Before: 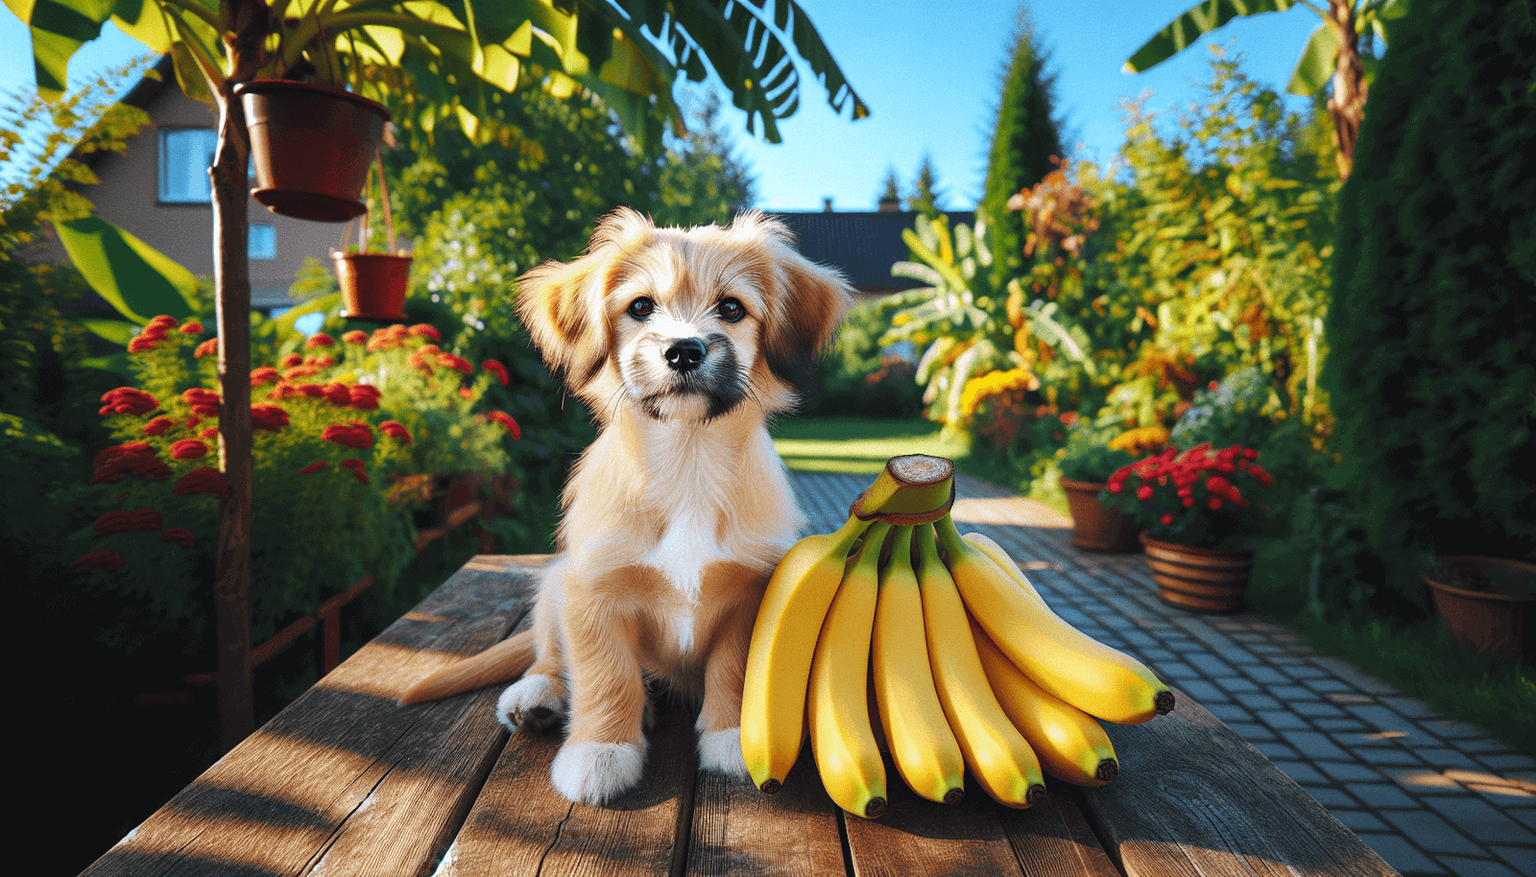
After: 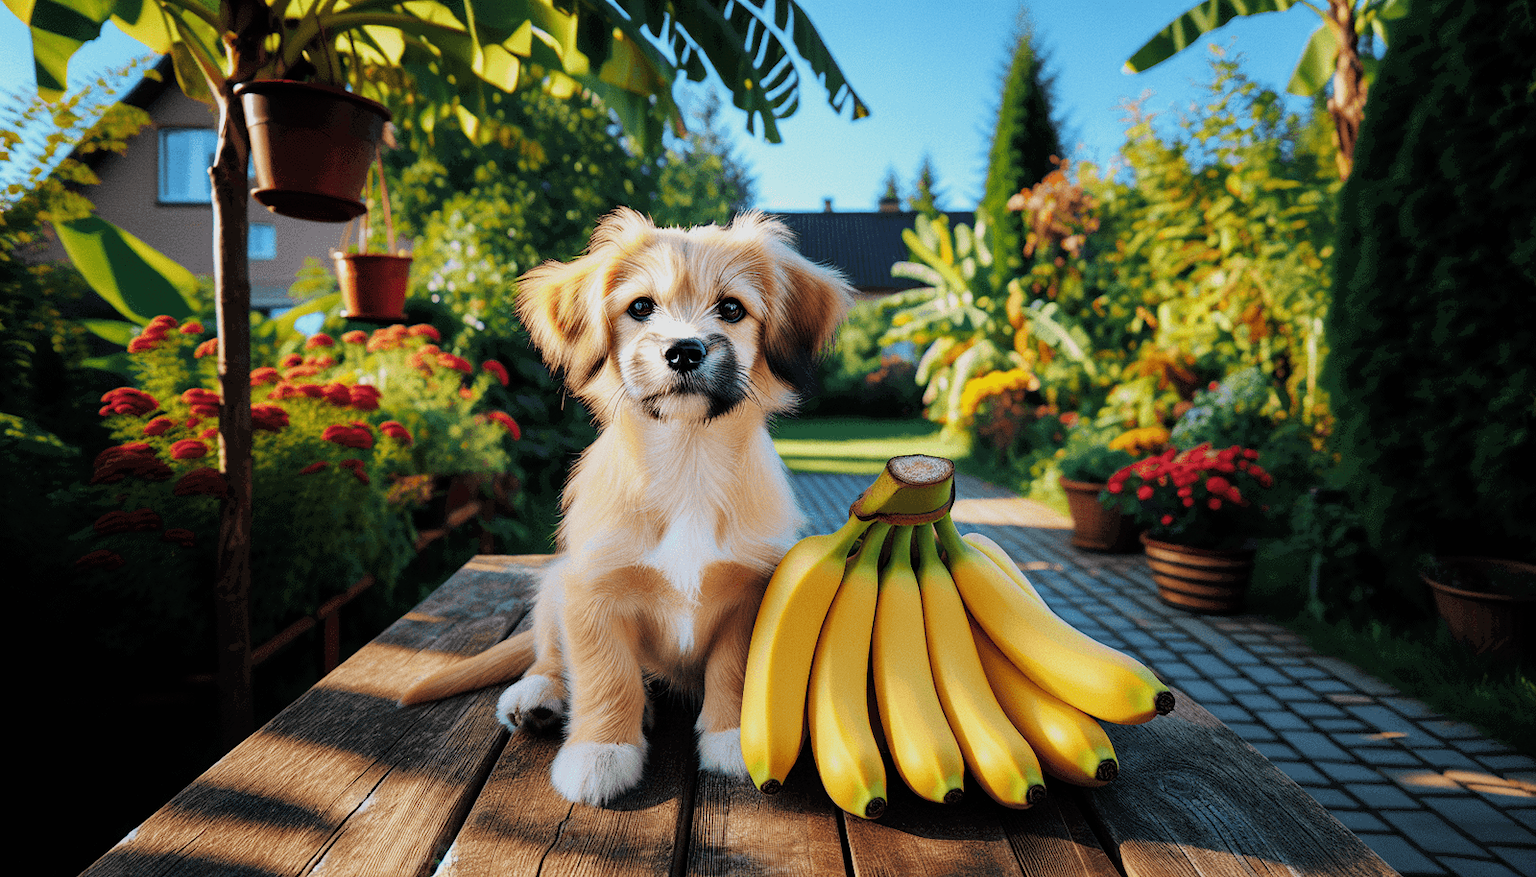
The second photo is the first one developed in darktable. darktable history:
velvia: strength 15%
filmic rgb: black relative exposure -5.83 EV, white relative exposure 3.4 EV, hardness 3.68
